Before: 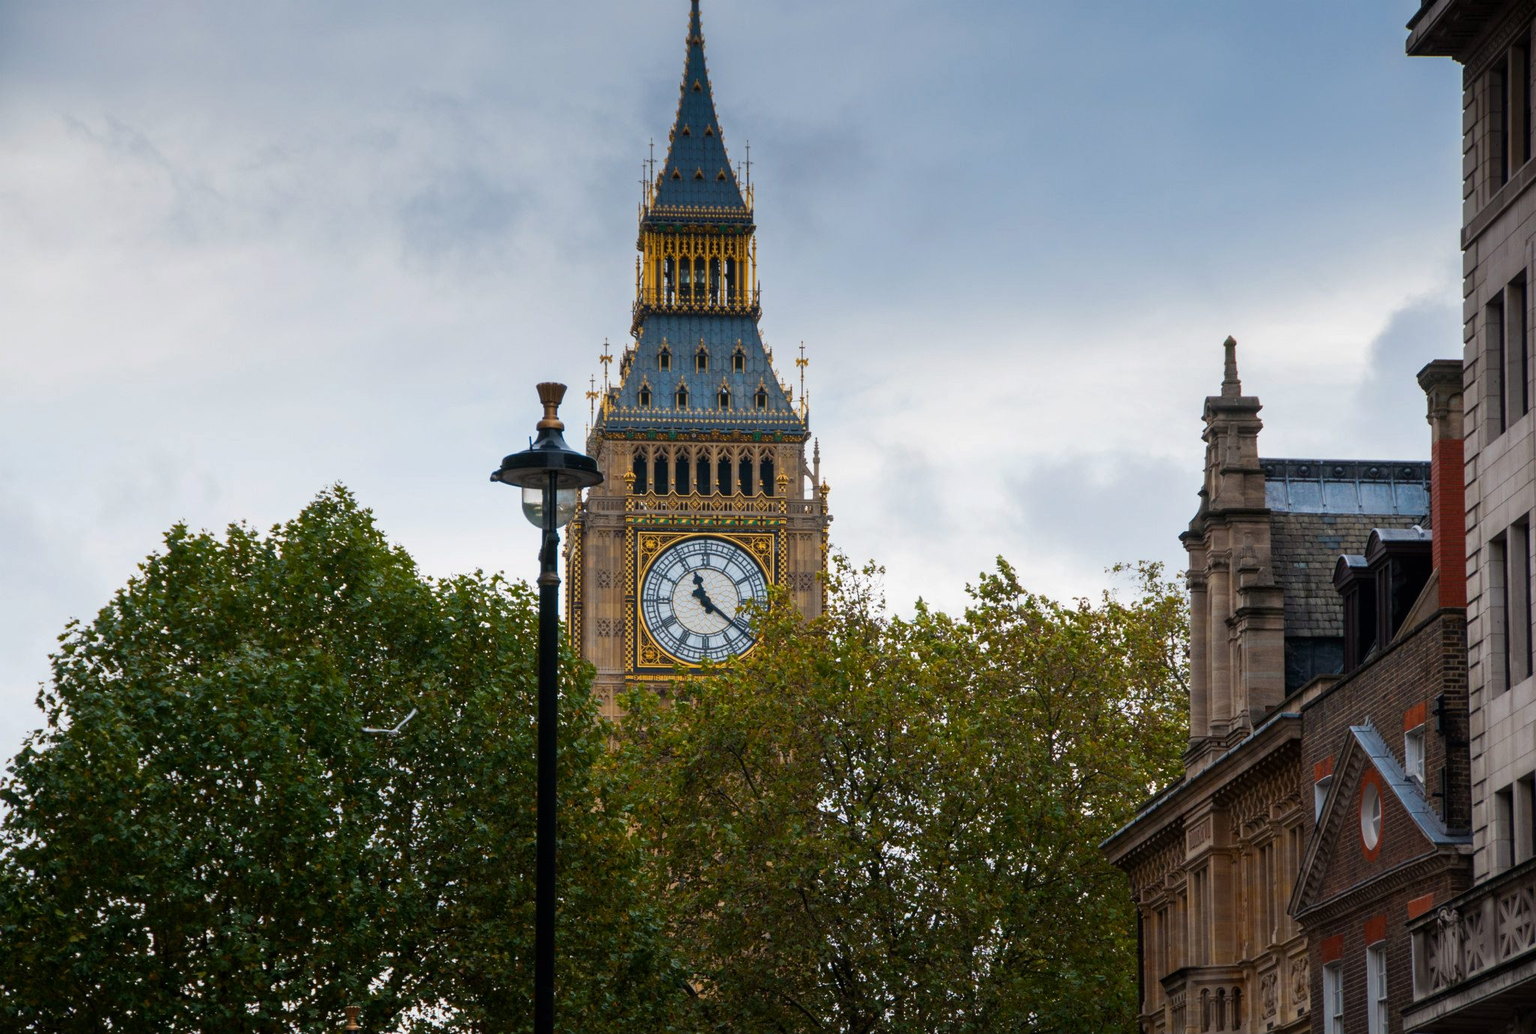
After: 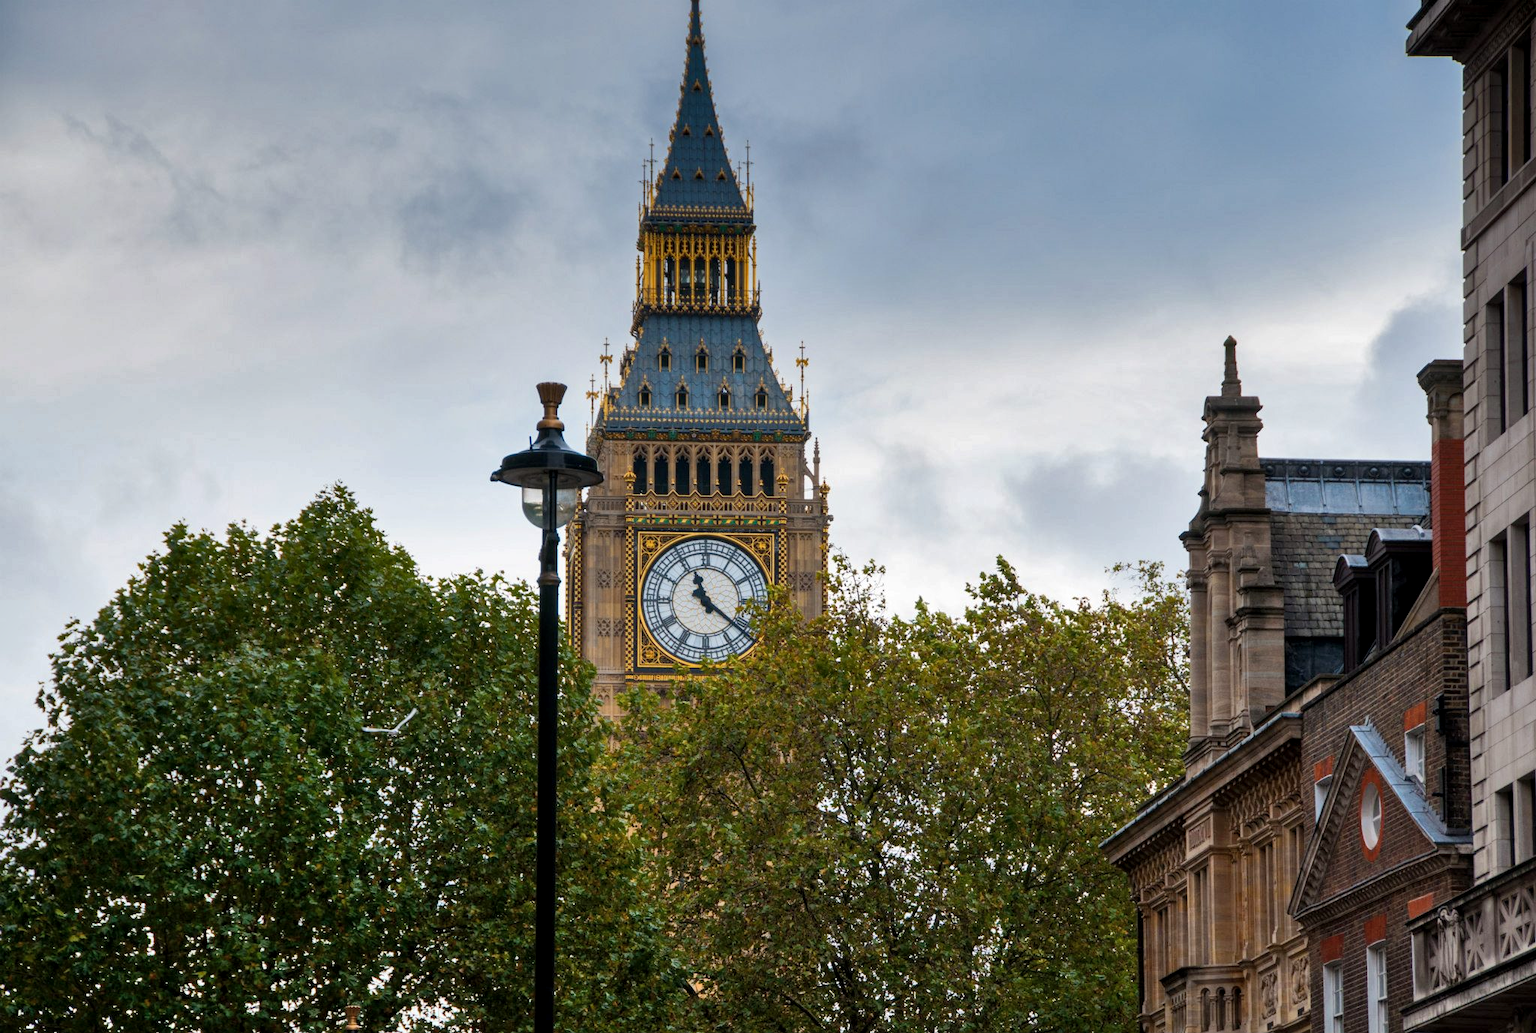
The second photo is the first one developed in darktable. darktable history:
local contrast: highlights 106%, shadows 102%, detail 119%, midtone range 0.2
shadows and highlights: low approximation 0.01, soften with gaussian
